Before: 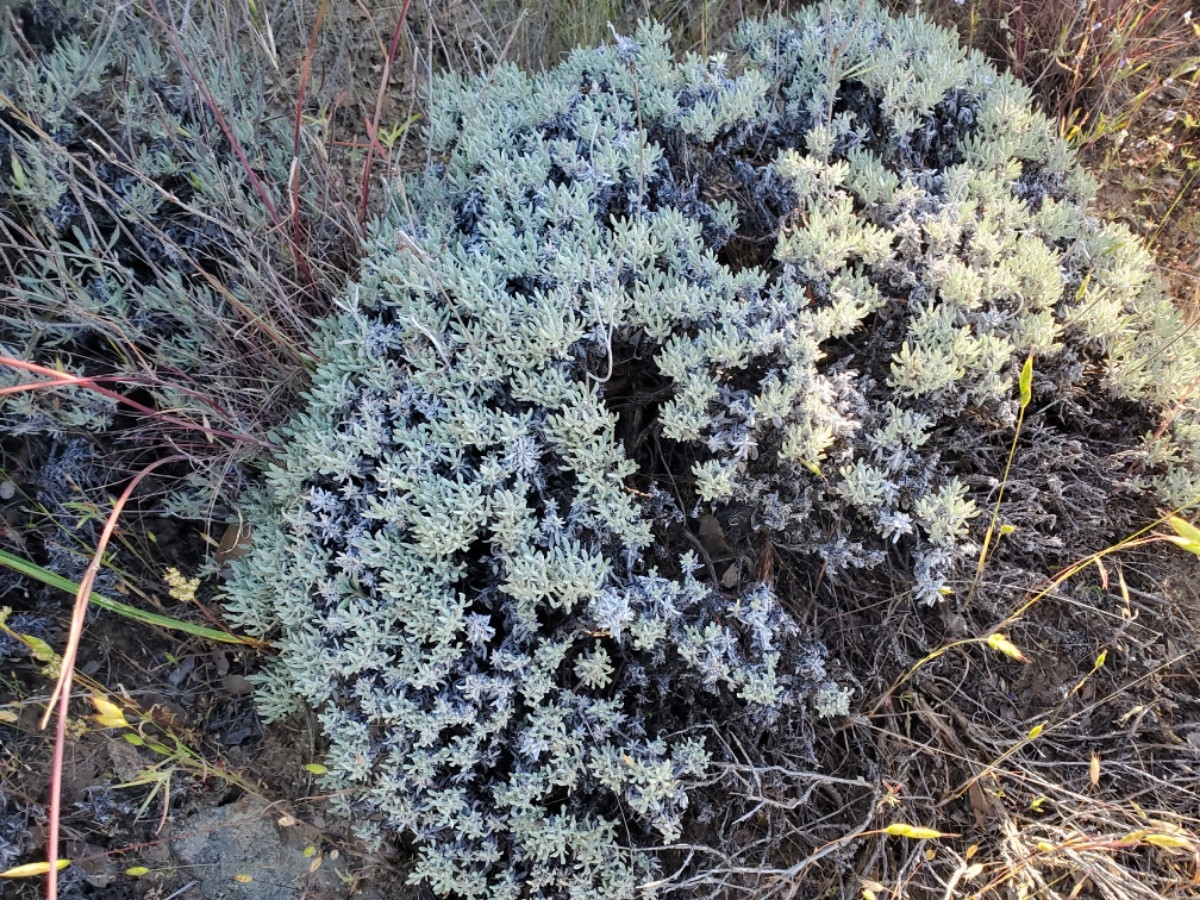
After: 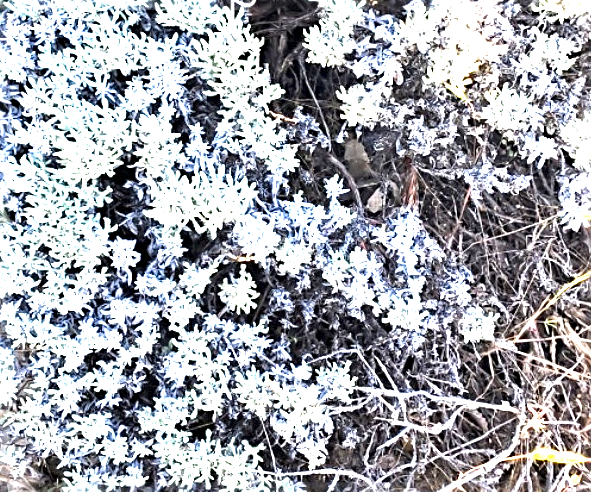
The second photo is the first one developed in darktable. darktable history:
exposure: black level correction 0, exposure 2.156 EV, compensate highlight preservation false
sharpen: radius 3.979
crop: left 29.622%, top 41.741%, right 21.054%, bottom 3.508%
